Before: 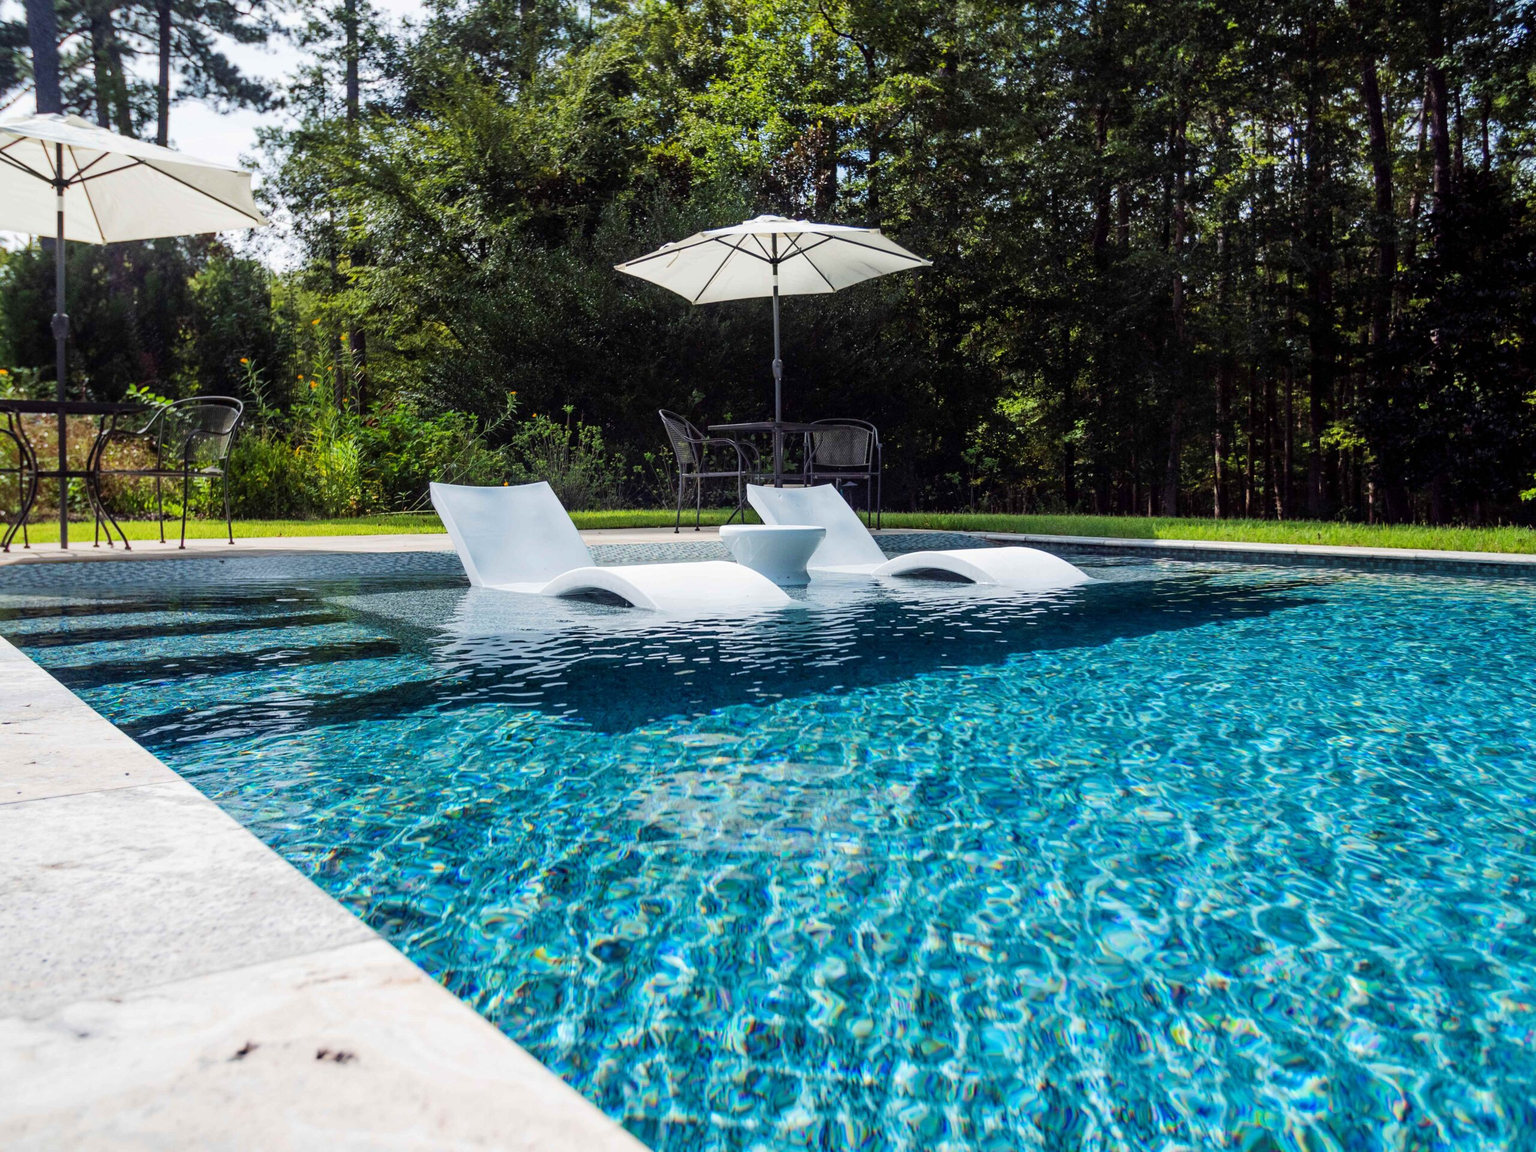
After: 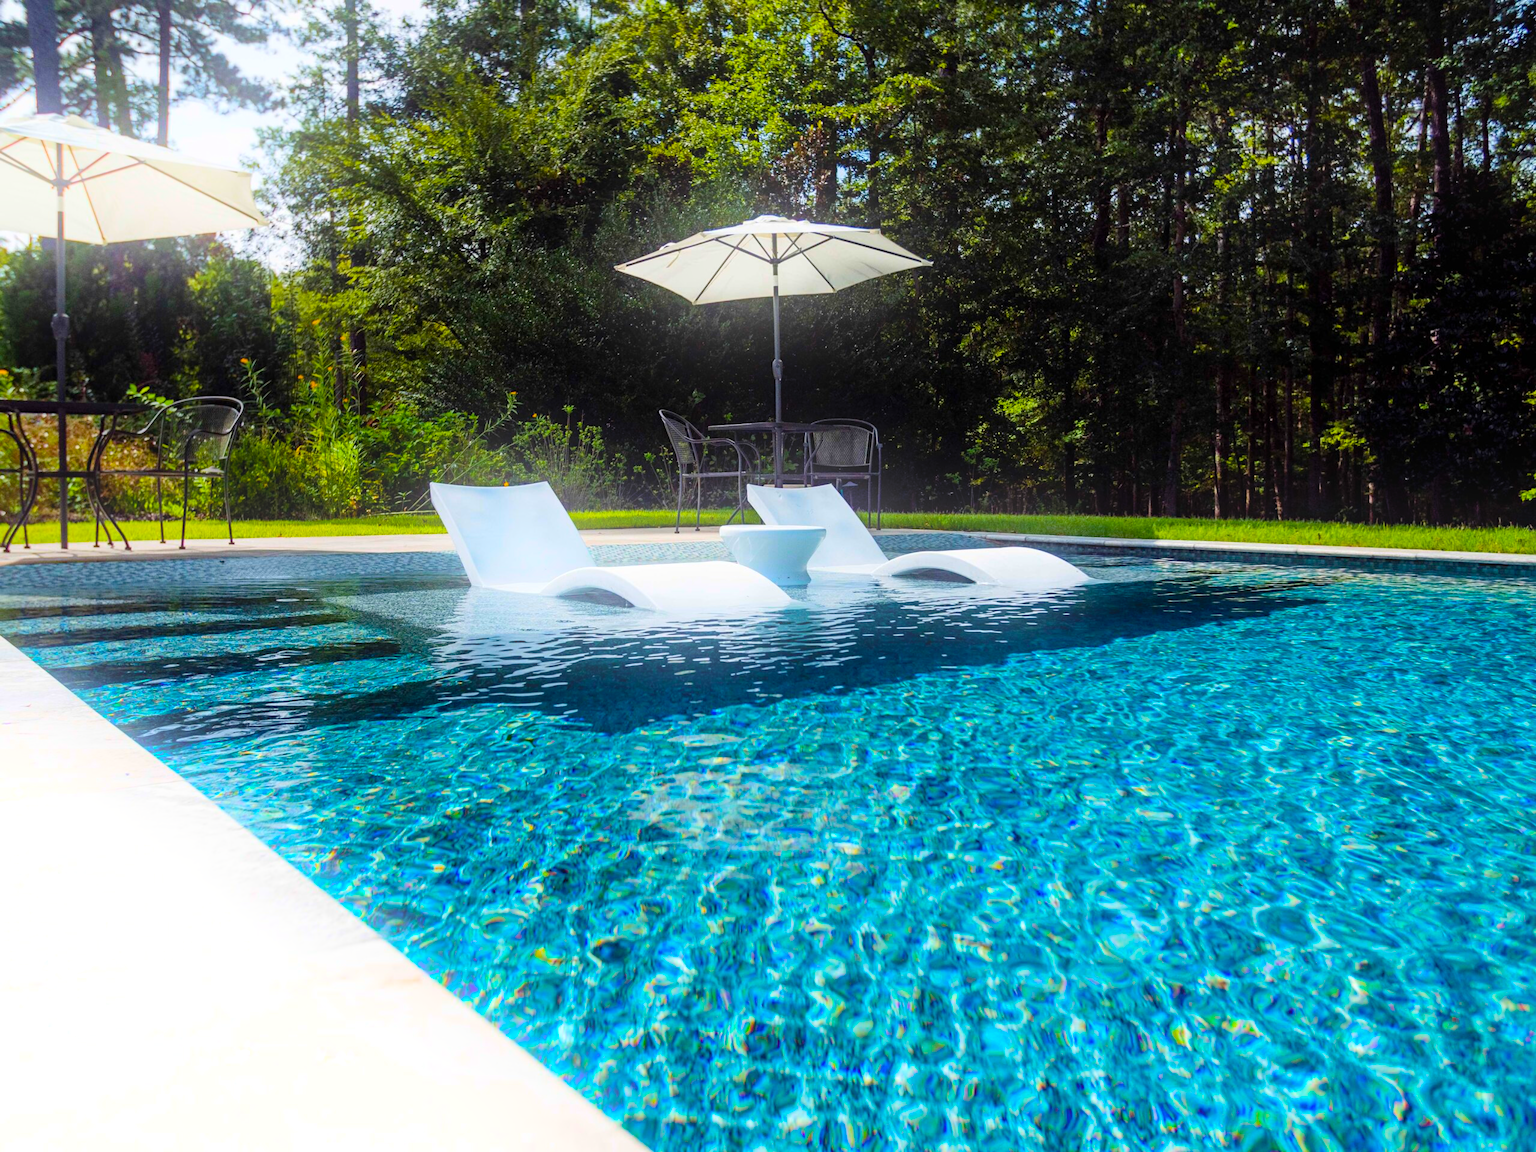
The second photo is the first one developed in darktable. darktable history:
haze removal: compatibility mode true, adaptive false
color balance rgb: perceptual saturation grading › global saturation 30%, global vibrance 20%
bloom: on, module defaults
